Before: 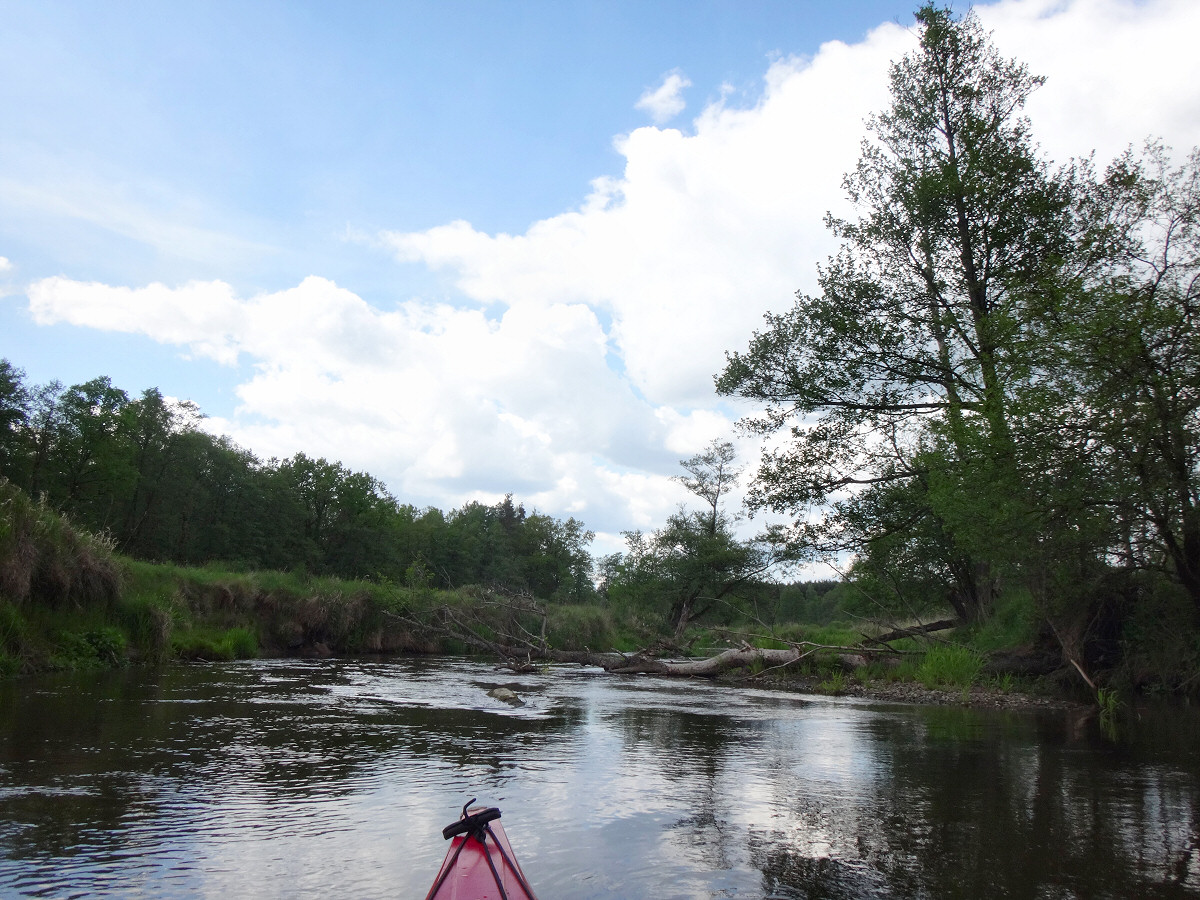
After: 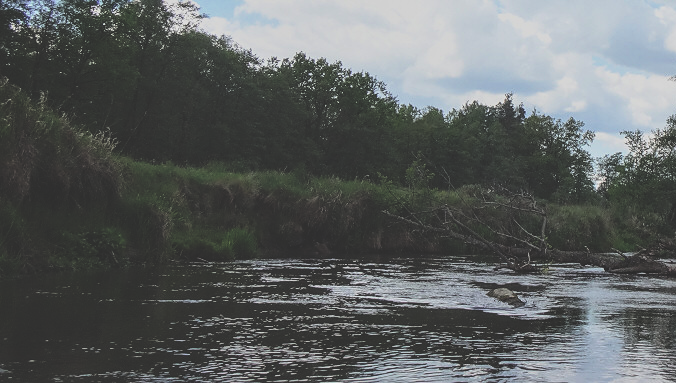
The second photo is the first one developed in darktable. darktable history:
local contrast: detail 130%
sharpen: radius 1.458, amount 0.398, threshold 1.271
crop: top 44.483%, right 43.593%, bottom 12.892%
rgb curve: curves: ch0 [(0, 0.186) (0.314, 0.284) (0.775, 0.708) (1, 1)], compensate middle gray true, preserve colors none
exposure: black level correction -0.03, compensate highlight preservation false
filmic rgb: black relative exposure -7.65 EV, white relative exposure 4.56 EV, hardness 3.61, color science v6 (2022)
